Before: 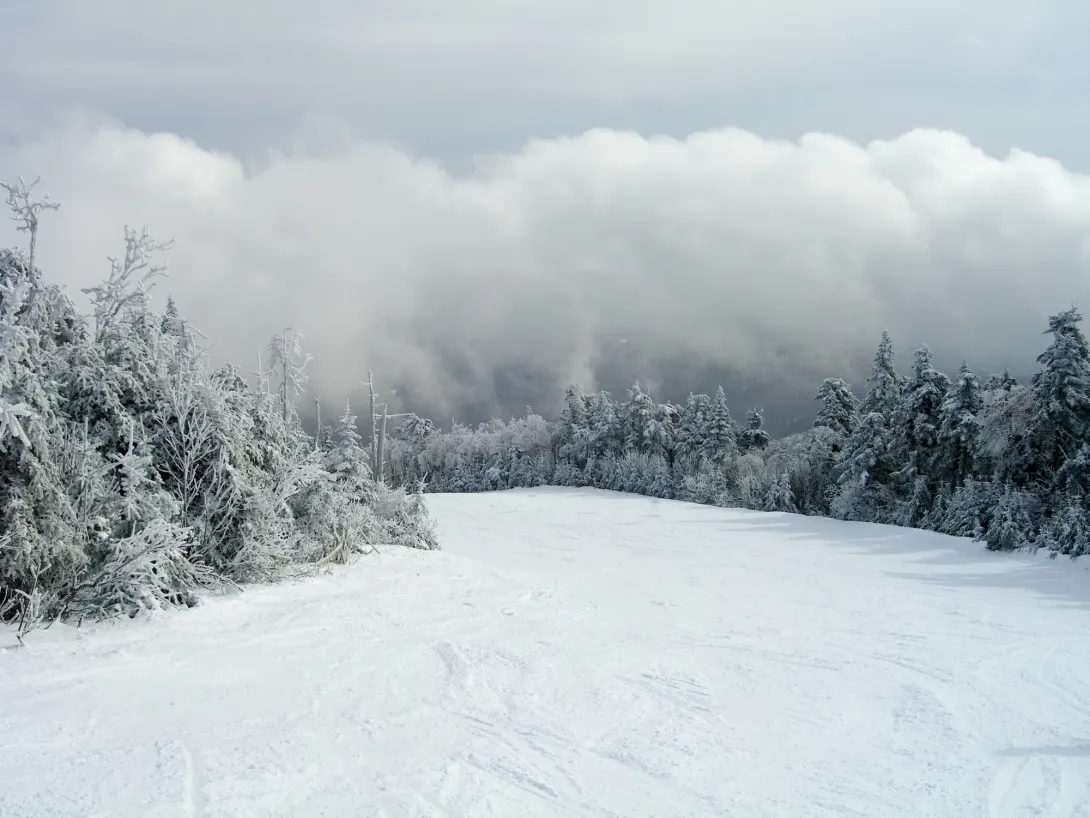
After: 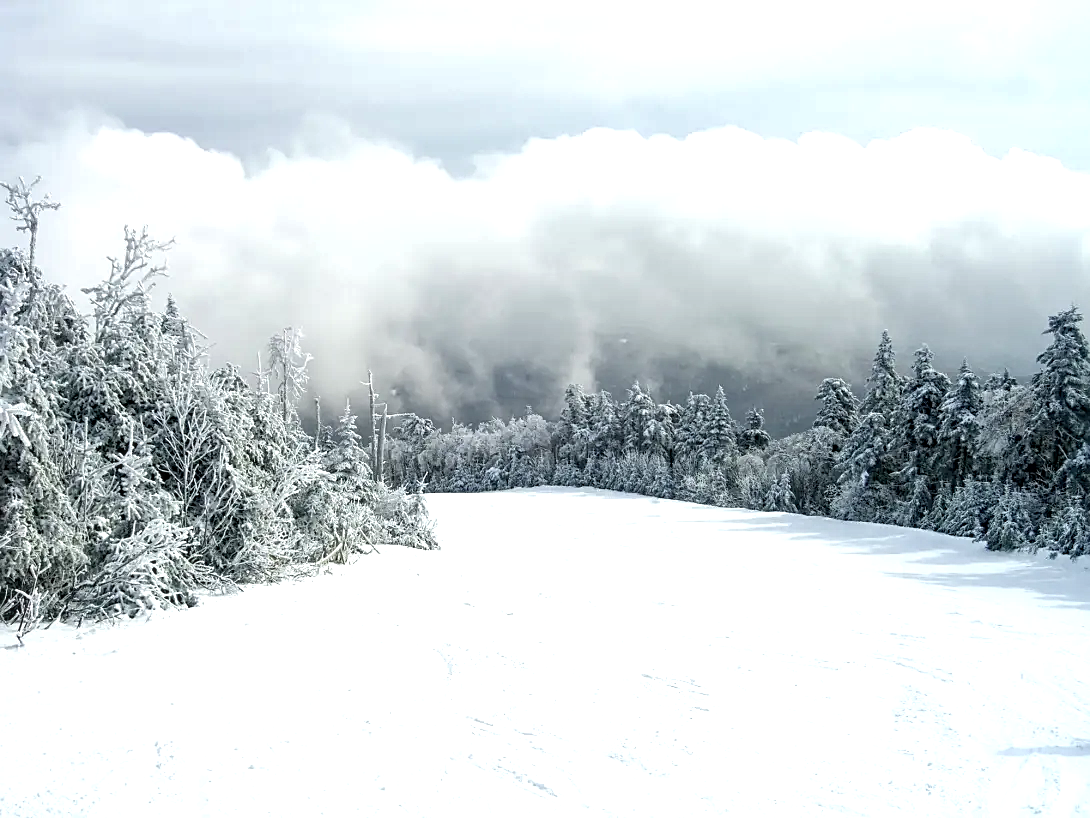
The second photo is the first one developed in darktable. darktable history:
local contrast: detail 130%
sharpen: on, module defaults
shadows and highlights: shadows 75.21, highlights -24.34, soften with gaussian
color balance rgb: perceptual saturation grading › global saturation -0.058%, perceptual brilliance grading › global brilliance 18.637%
